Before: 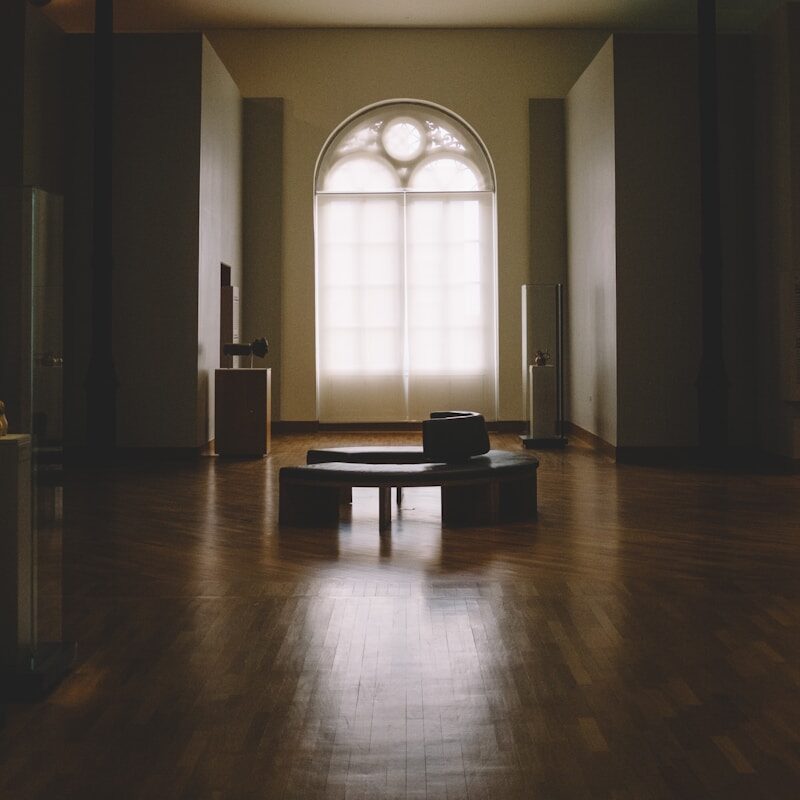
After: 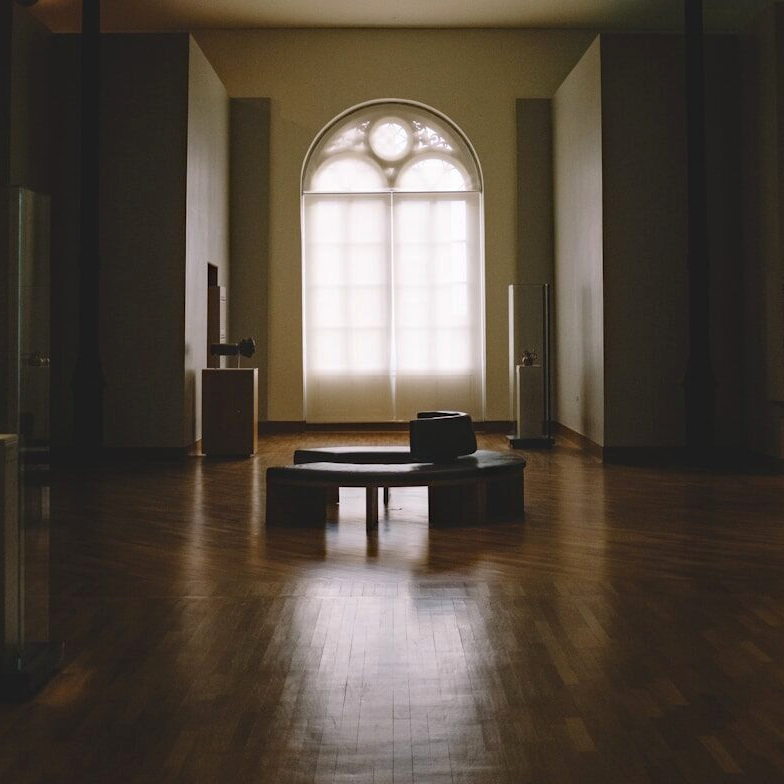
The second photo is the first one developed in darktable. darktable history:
haze removal: compatibility mode true, adaptive false
crop: left 1.701%, right 0.288%, bottom 1.979%
